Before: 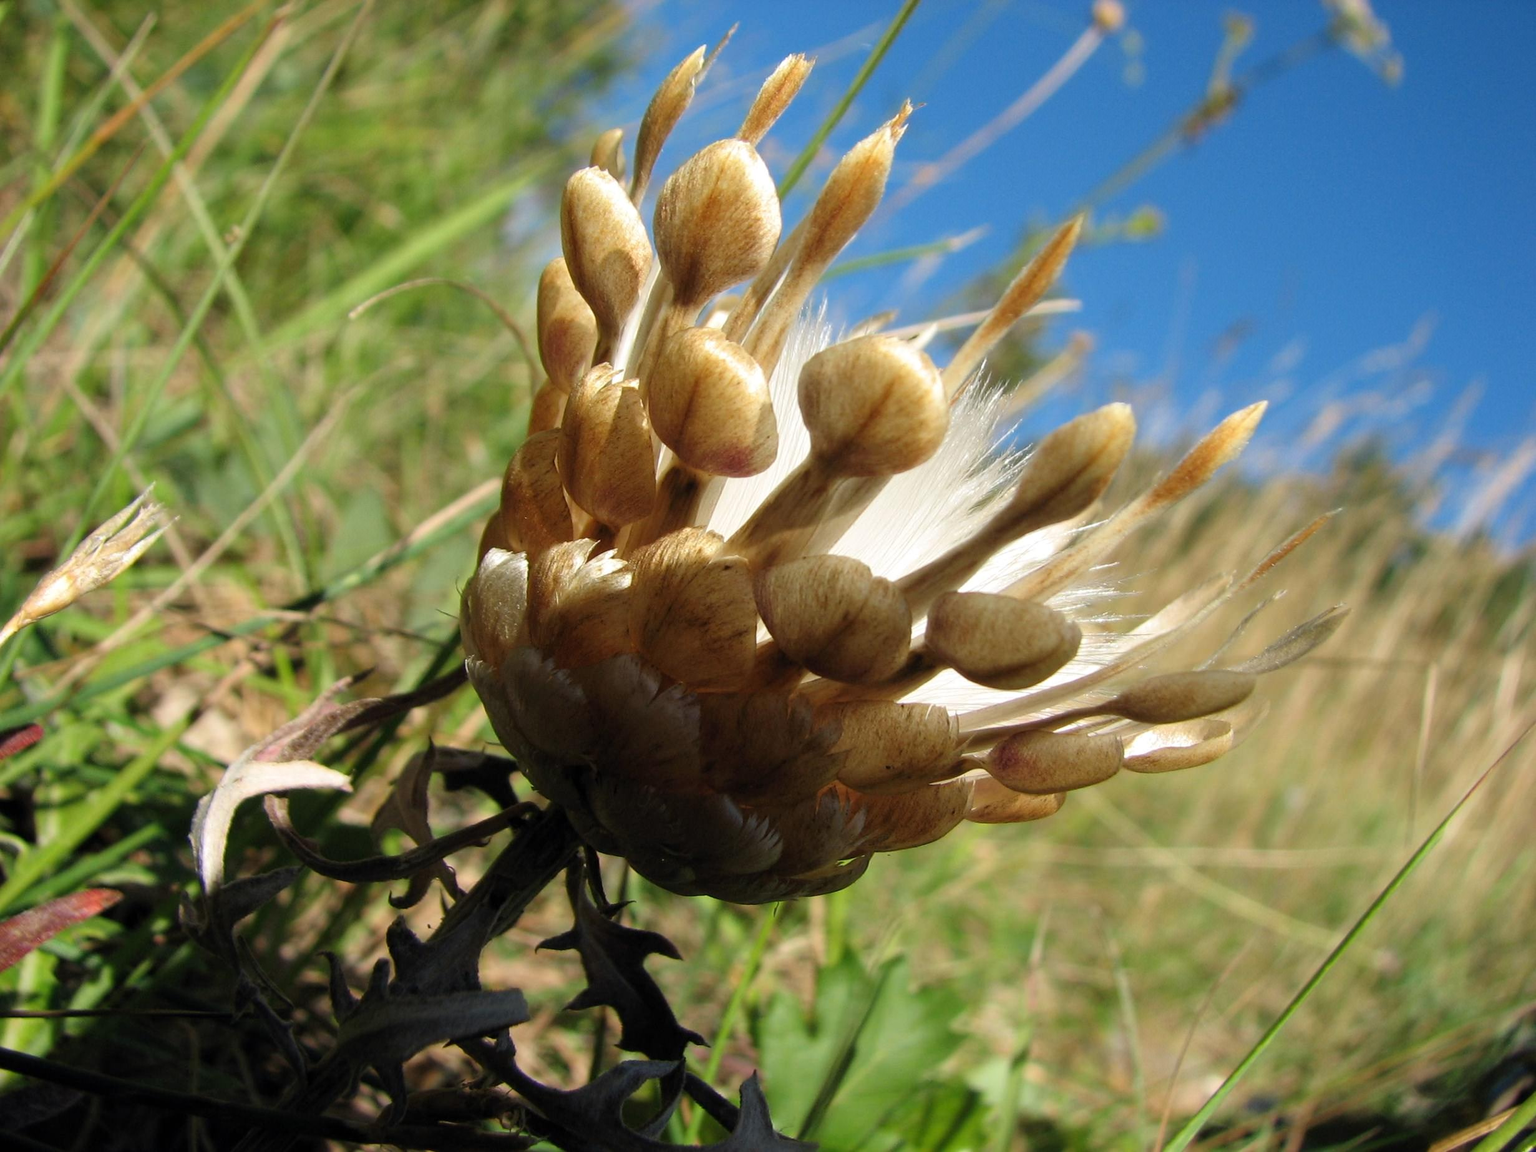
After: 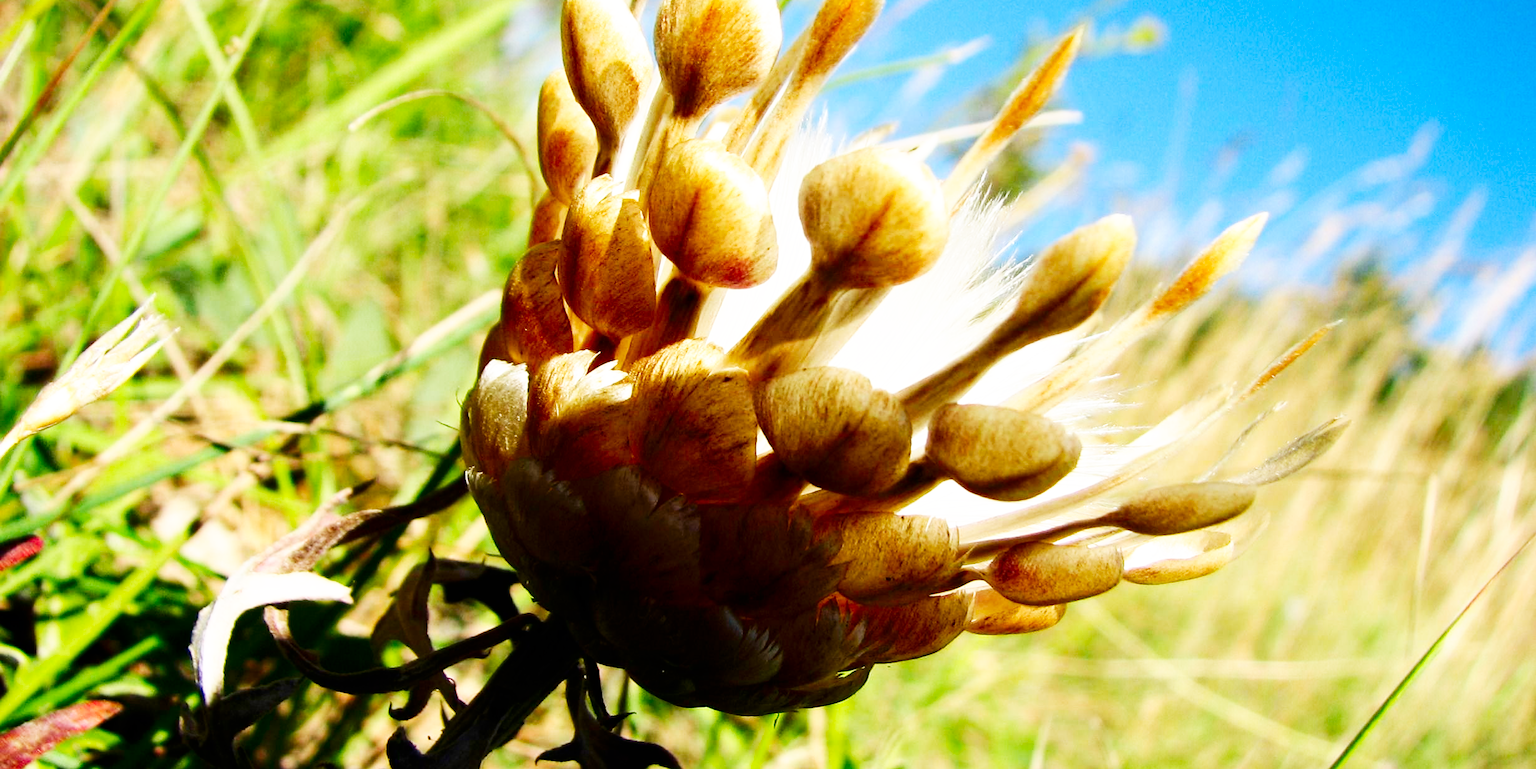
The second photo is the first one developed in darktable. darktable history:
crop: top 16.392%, bottom 16.755%
contrast brightness saturation: contrast 0.122, brightness -0.117, saturation 0.196
base curve: curves: ch0 [(0, 0) (0.007, 0.004) (0.027, 0.03) (0.046, 0.07) (0.207, 0.54) (0.442, 0.872) (0.673, 0.972) (1, 1)], preserve colors none
